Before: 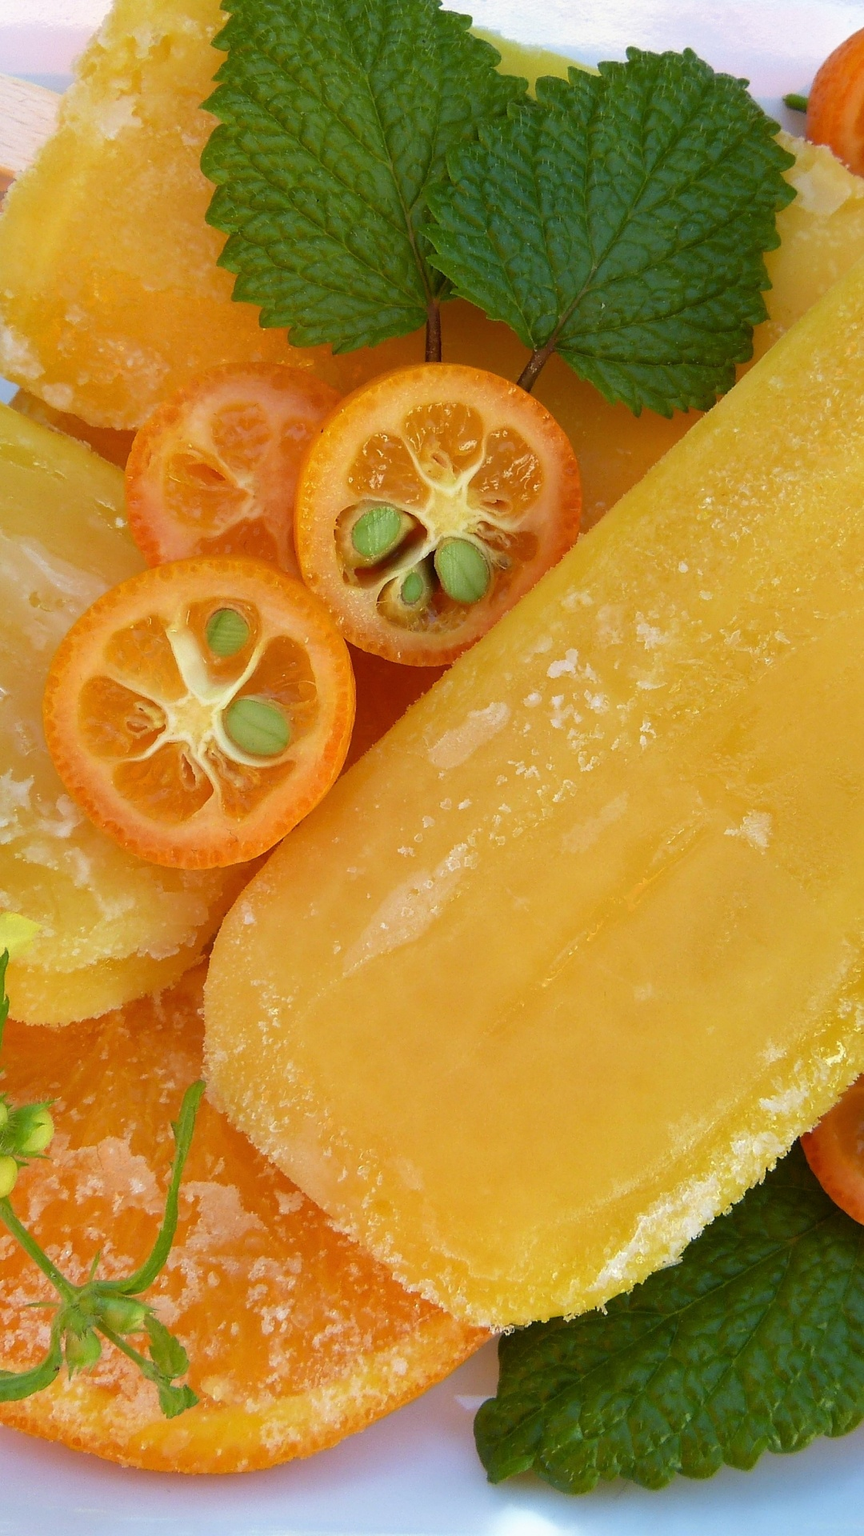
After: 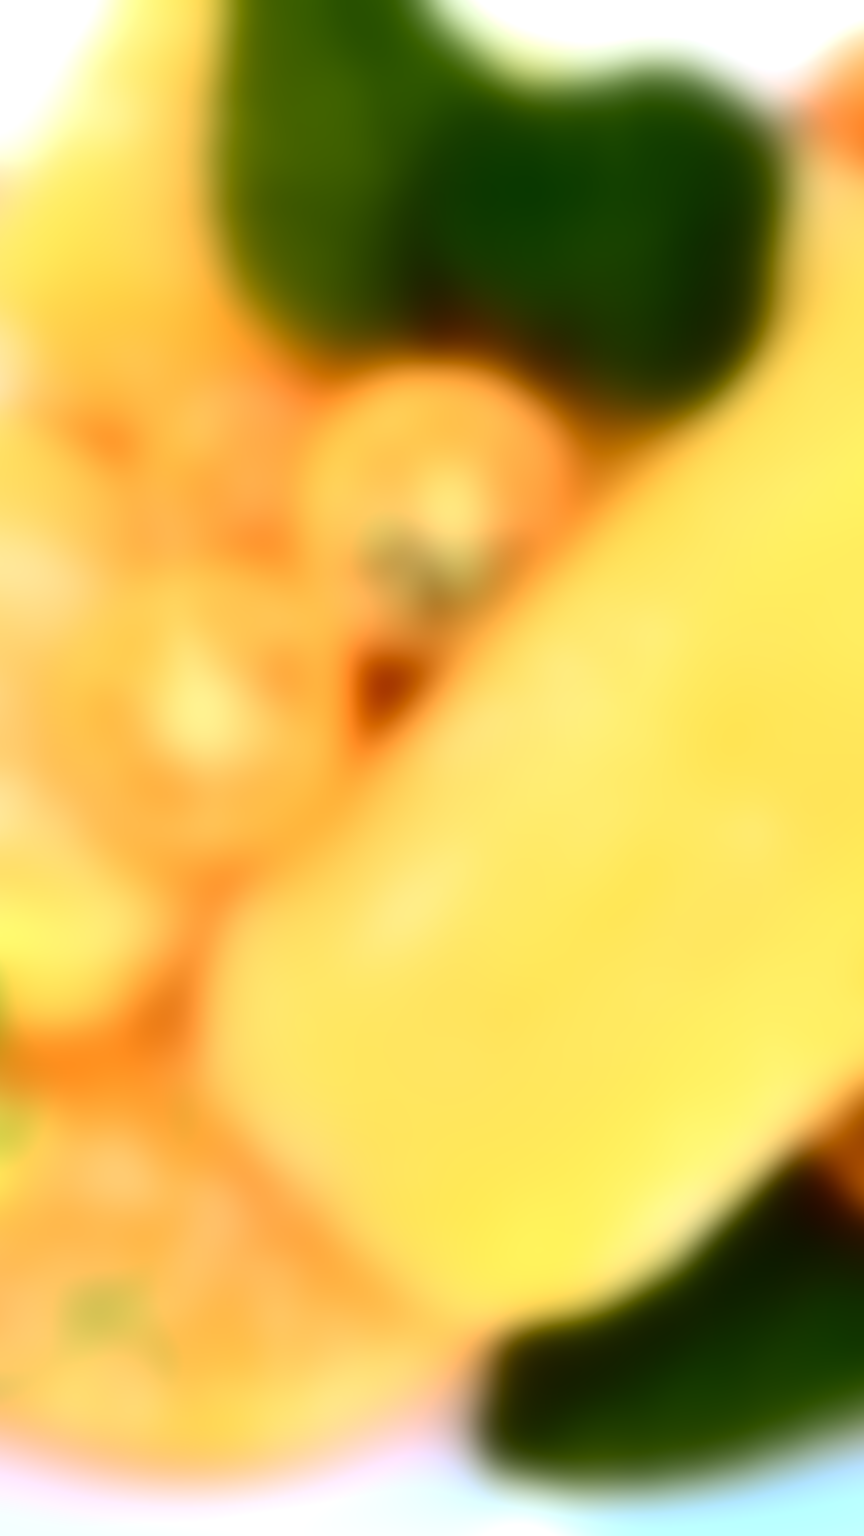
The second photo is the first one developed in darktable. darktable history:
exposure: black level correction 0, exposure 1 EV, compensate exposure bias true, compensate highlight preservation false
color zones: curves: ch1 [(0.25, 0.5) (0.747, 0.71)]
lowpass: radius 31.92, contrast 1.72, brightness -0.98, saturation 0.94
